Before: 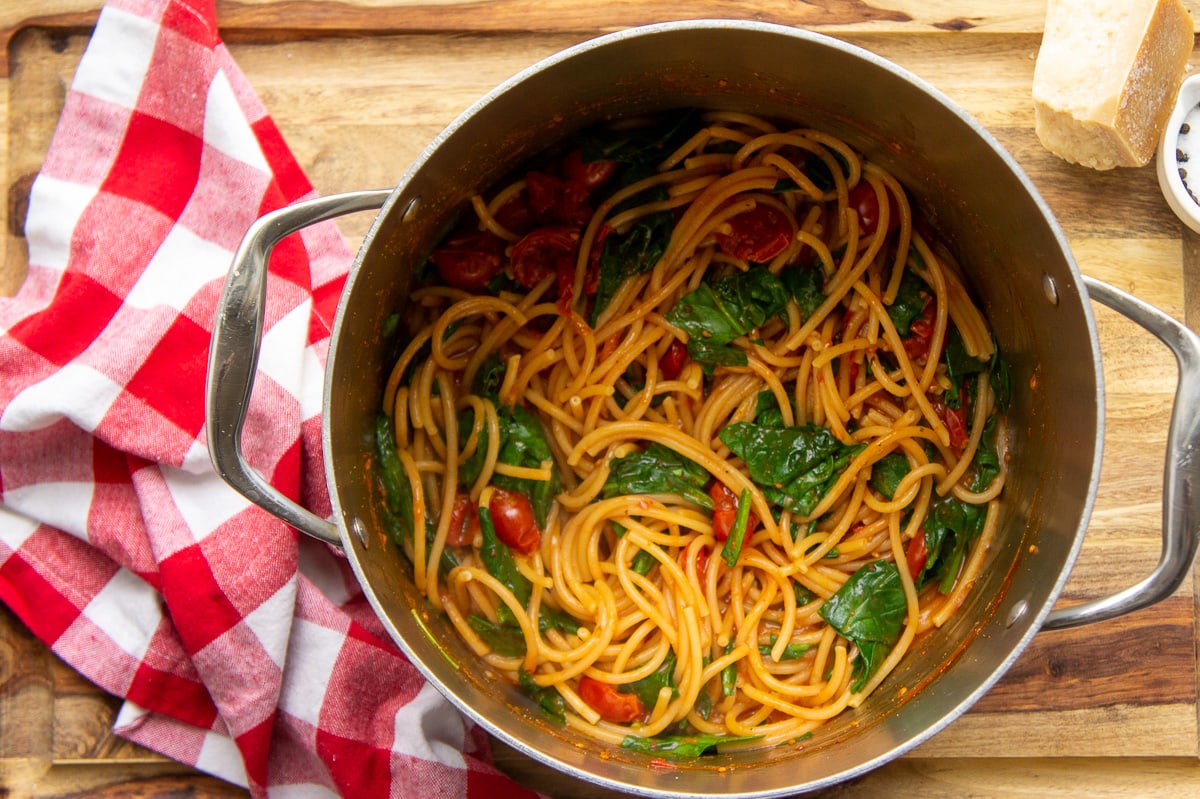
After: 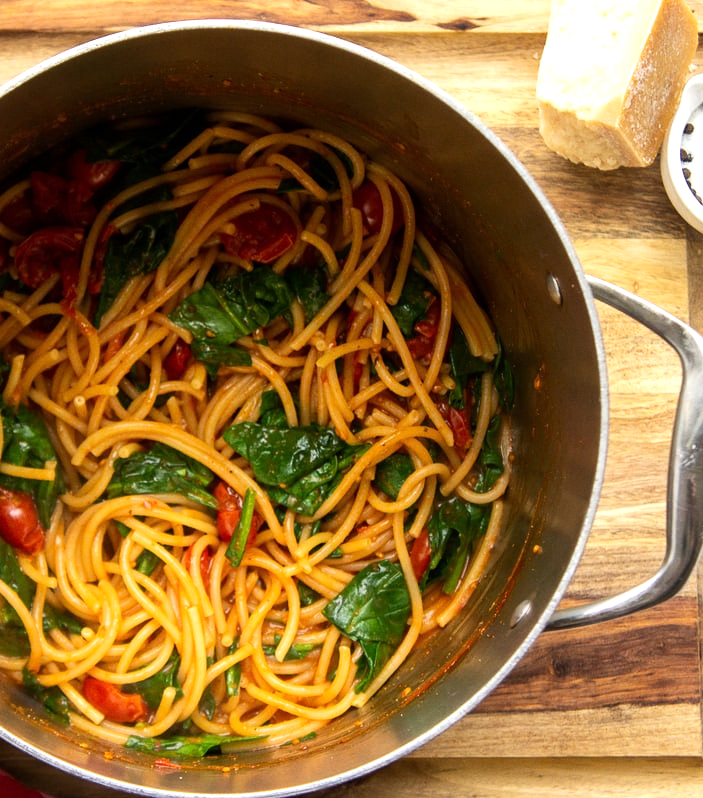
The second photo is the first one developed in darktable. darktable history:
grain: coarseness 0.09 ISO, strength 10%
crop: left 41.402%
tone equalizer: -8 EV -0.417 EV, -7 EV -0.389 EV, -6 EV -0.333 EV, -5 EV -0.222 EV, -3 EV 0.222 EV, -2 EV 0.333 EV, -1 EV 0.389 EV, +0 EV 0.417 EV, edges refinement/feathering 500, mask exposure compensation -1.57 EV, preserve details no
